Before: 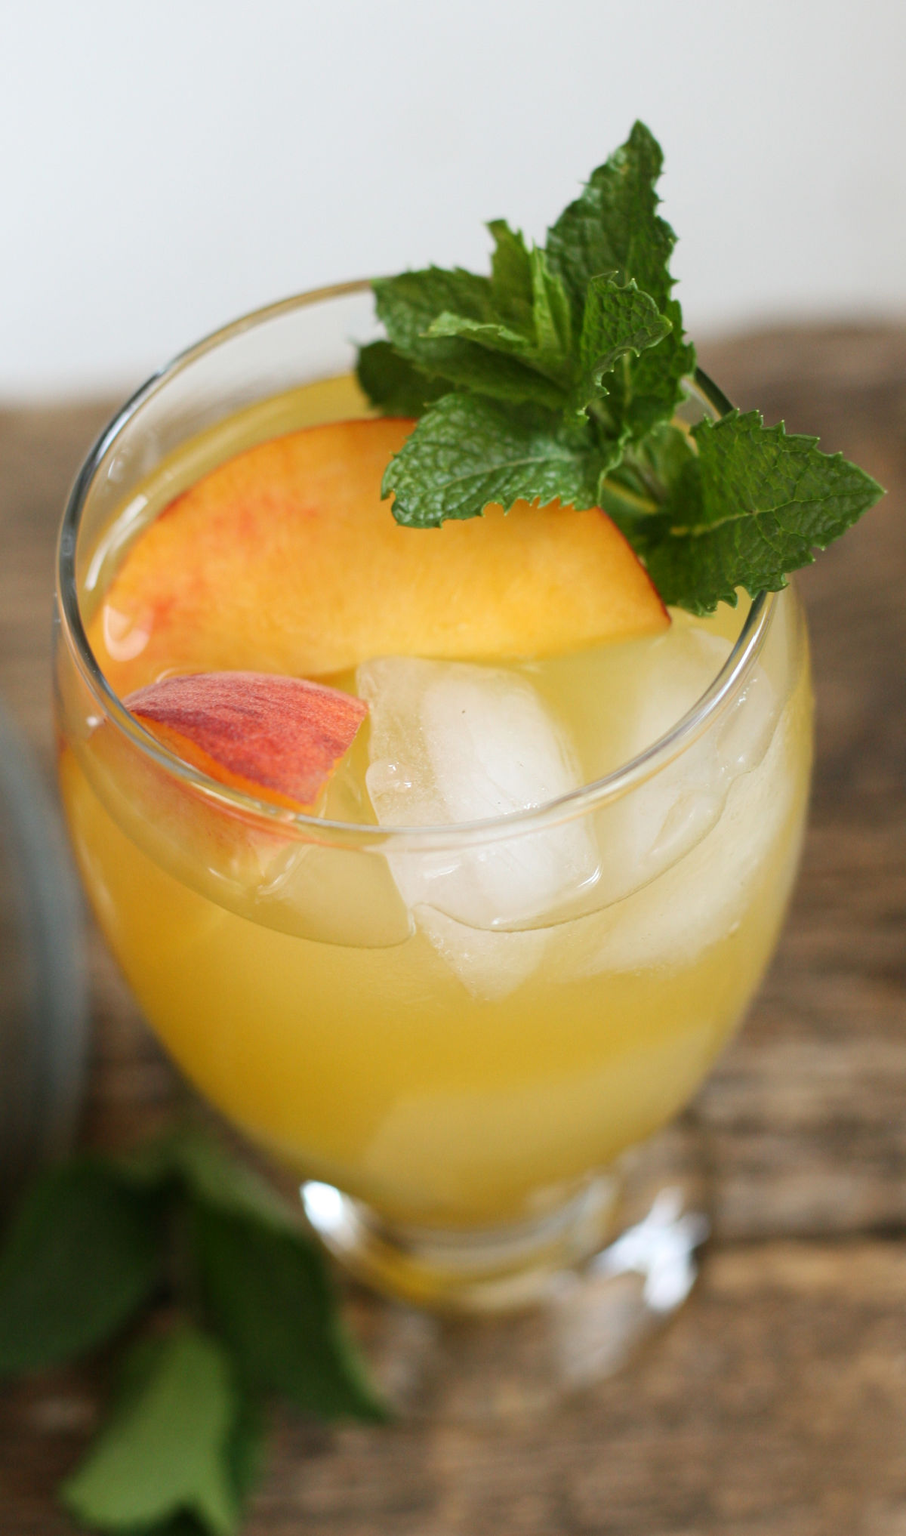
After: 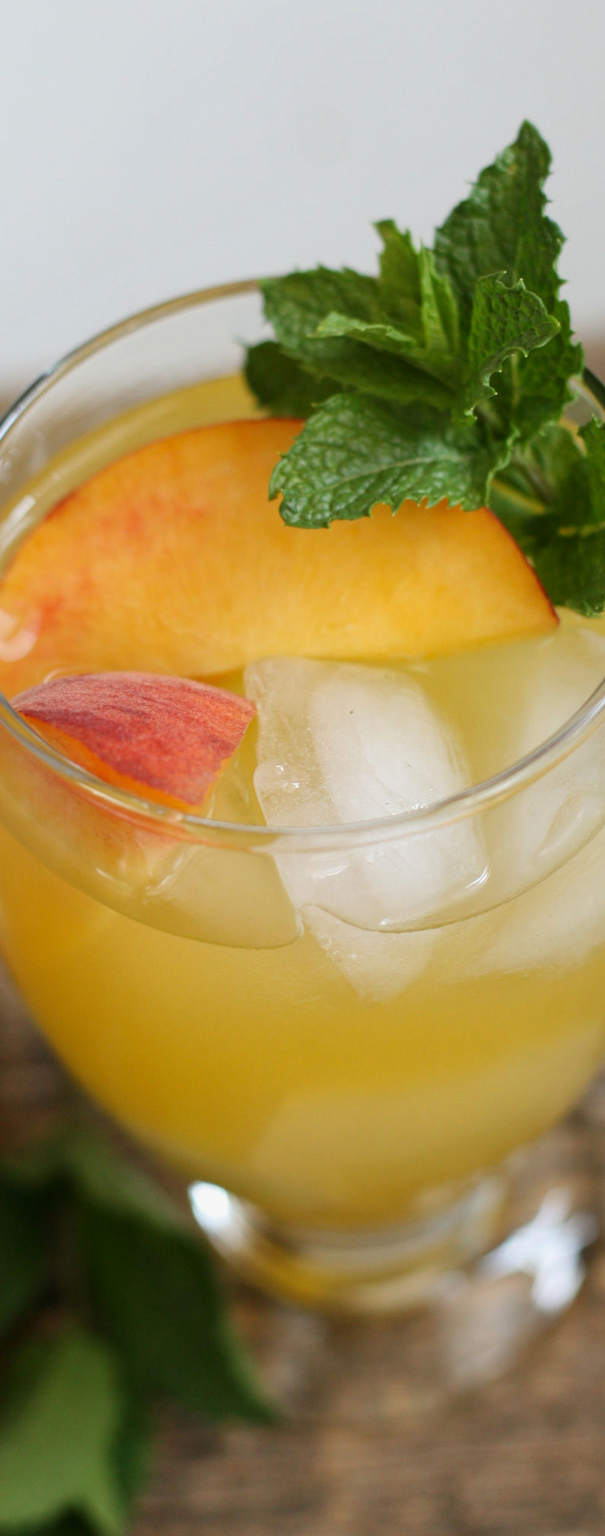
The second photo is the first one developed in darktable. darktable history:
crop and rotate: left 12.438%, right 20.707%
shadows and highlights: shadows -20.46, white point adjustment -2.13, highlights -35.15
